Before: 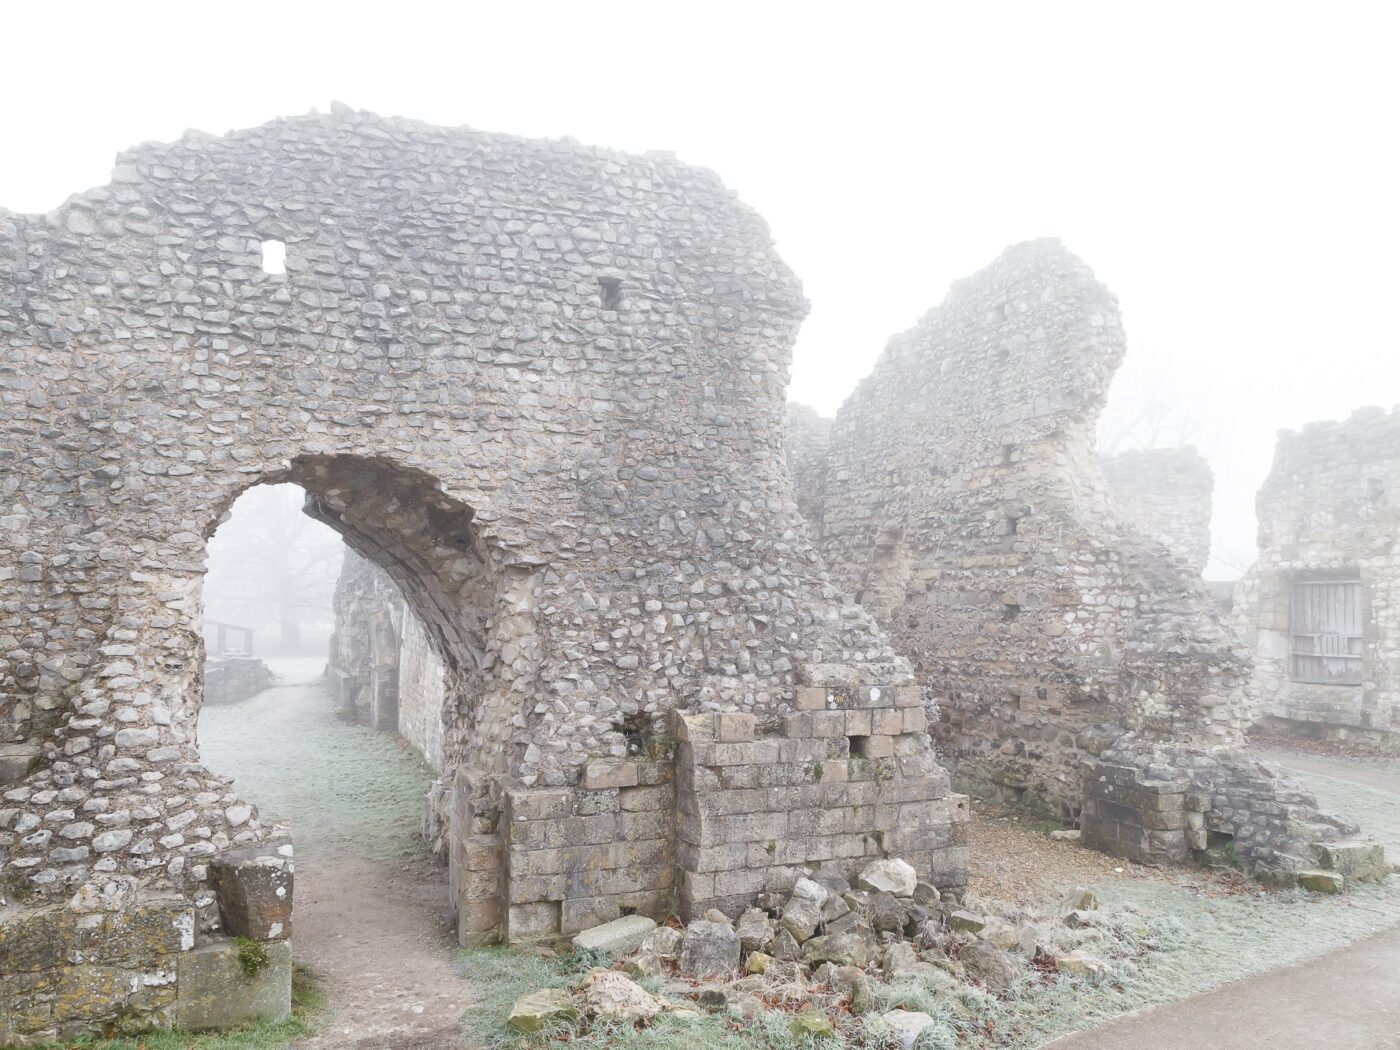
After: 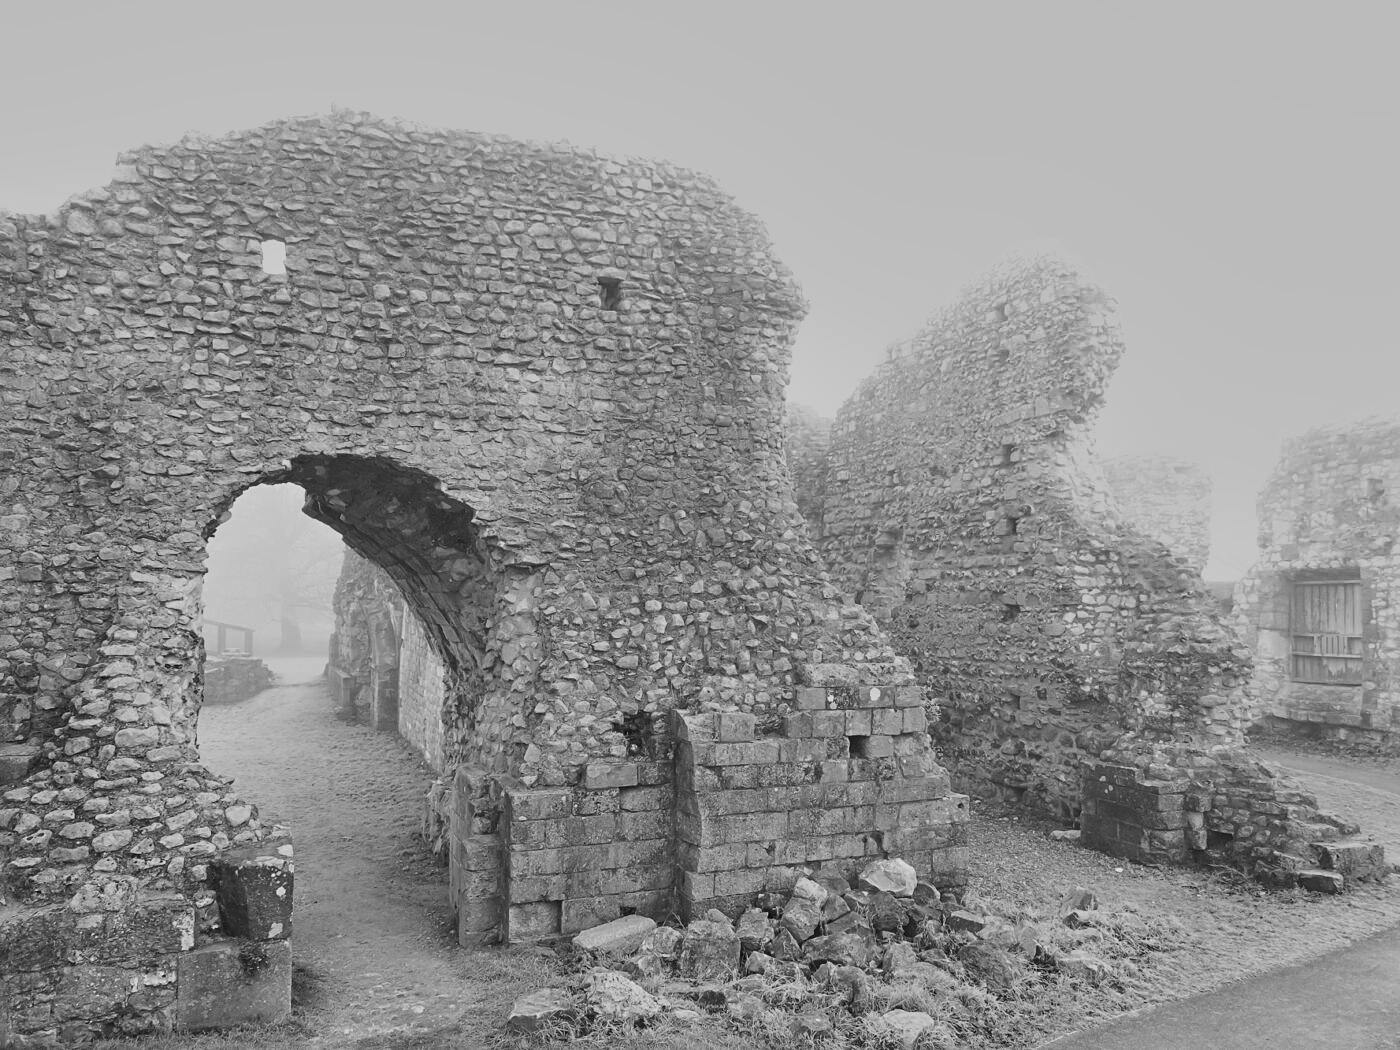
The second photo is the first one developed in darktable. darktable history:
shadows and highlights: soften with gaussian
sharpen: radius 2.529, amount 0.323
tone equalizer: -8 EV -0.417 EV, -7 EV -0.389 EV, -6 EV -0.333 EV, -5 EV -0.222 EV, -3 EV 0.222 EV, -2 EV 0.333 EV, -1 EV 0.389 EV, +0 EV 0.417 EV, edges refinement/feathering 500, mask exposure compensation -1.57 EV, preserve details no
monochrome: a 79.32, b 81.83, size 1.1
